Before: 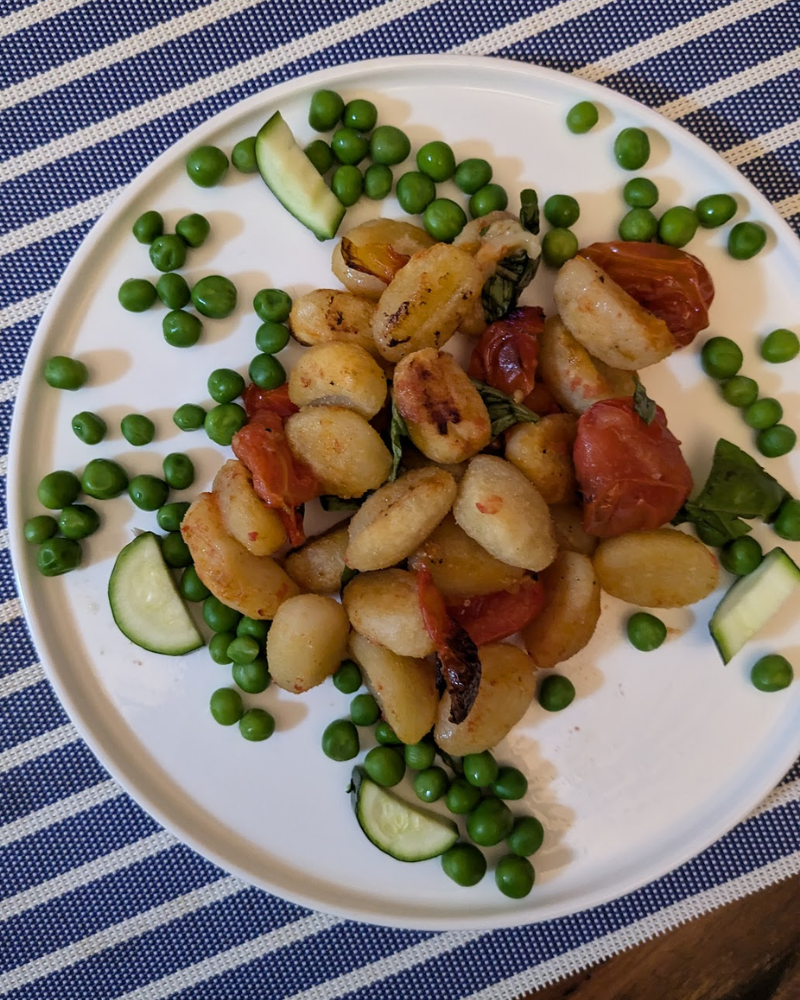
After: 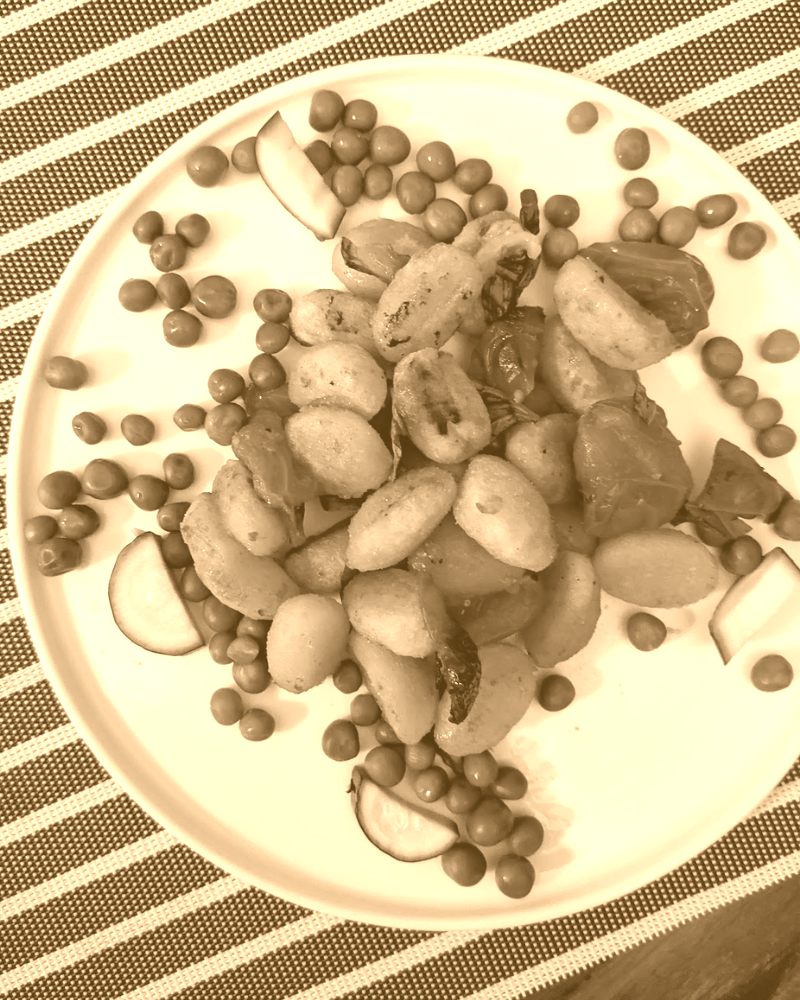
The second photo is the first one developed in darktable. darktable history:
colorize: hue 28.8°, source mix 100%
color balance rgb: linear chroma grading › shadows -8%, linear chroma grading › global chroma 10%, perceptual saturation grading › global saturation 2%, perceptual saturation grading › highlights -2%, perceptual saturation grading › mid-tones 4%, perceptual saturation grading › shadows 8%, perceptual brilliance grading › global brilliance 2%, perceptual brilliance grading › highlights -4%, global vibrance 16%, saturation formula JzAzBz (2021)
